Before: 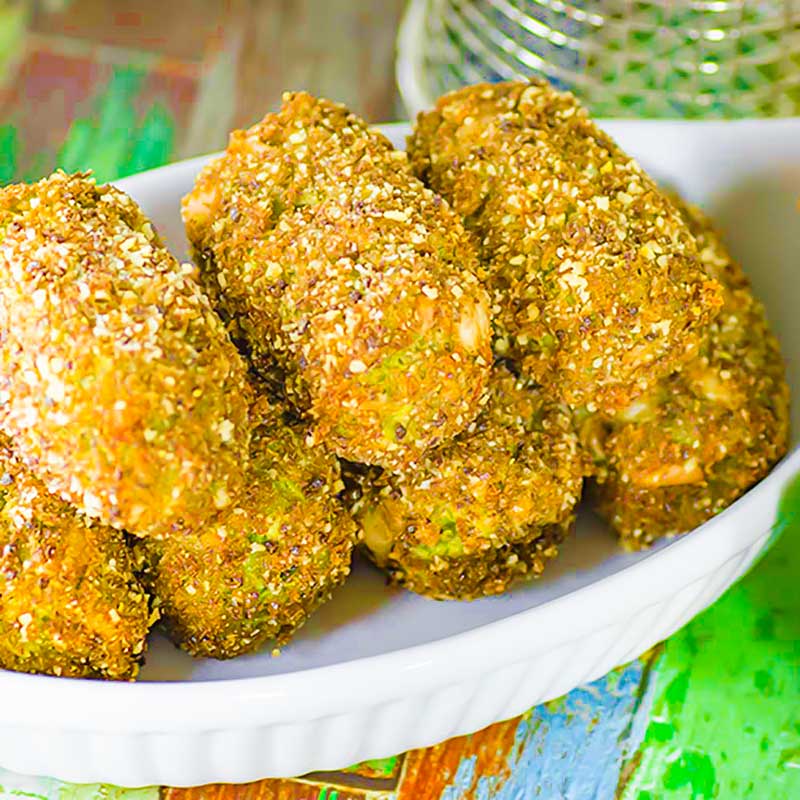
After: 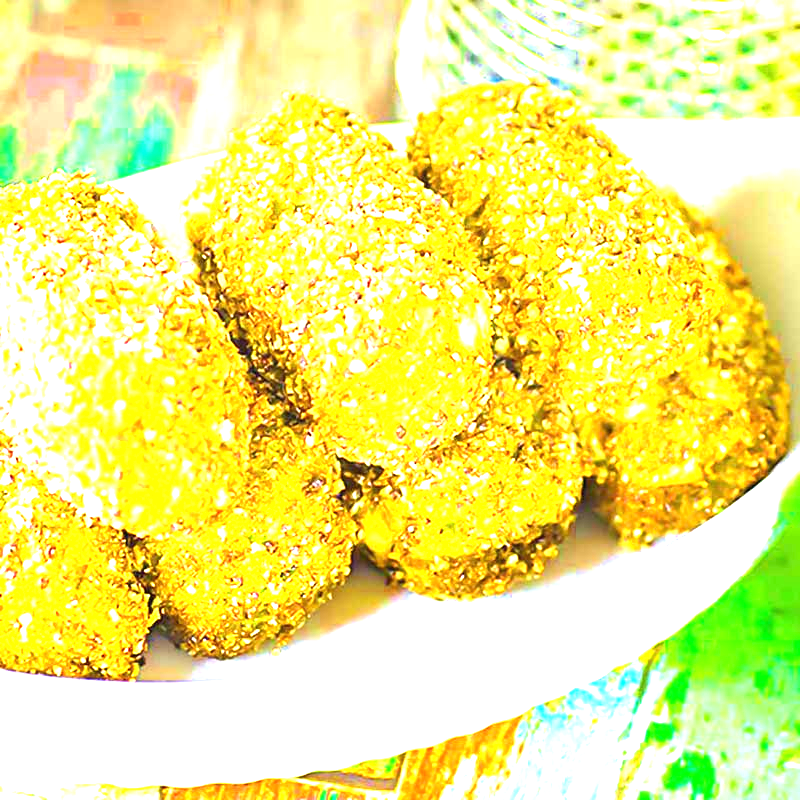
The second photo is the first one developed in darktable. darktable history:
exposure: black level correction 0, exposure 1.943 EV, compensate exposure bias true, compensate highlight preservation false
